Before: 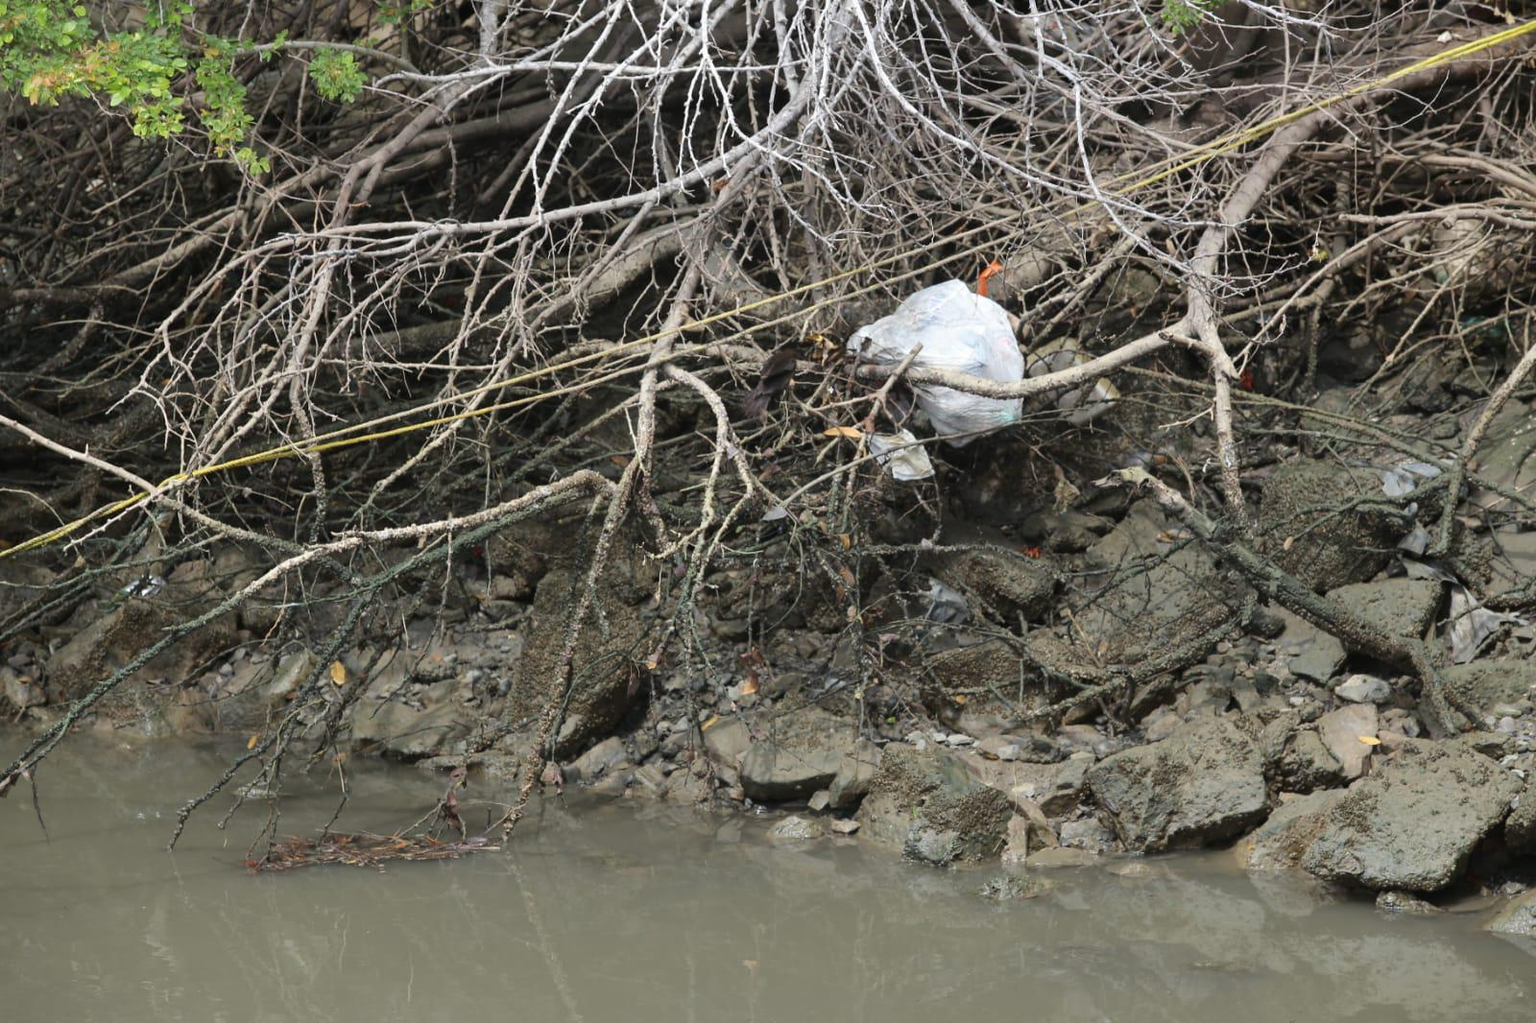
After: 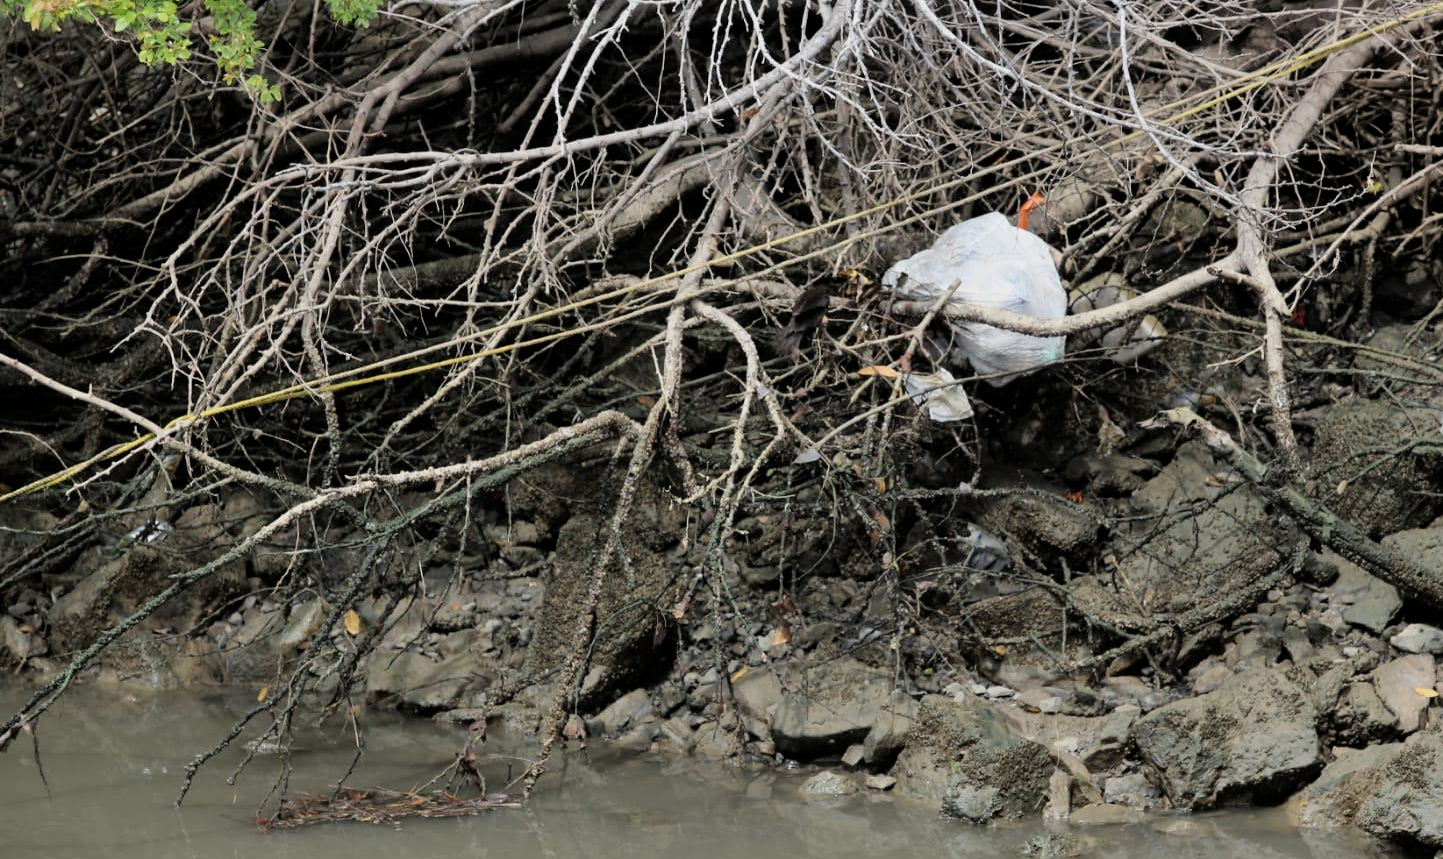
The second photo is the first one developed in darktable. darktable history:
crop: top 7.449%, right 9.76%, bottom 11.965%
filmic rgb: black relative exposure -11.82 EV, white relative exposure 5.46 EV, hardness 4.47, latitude 49.19%, contrast 1.145
